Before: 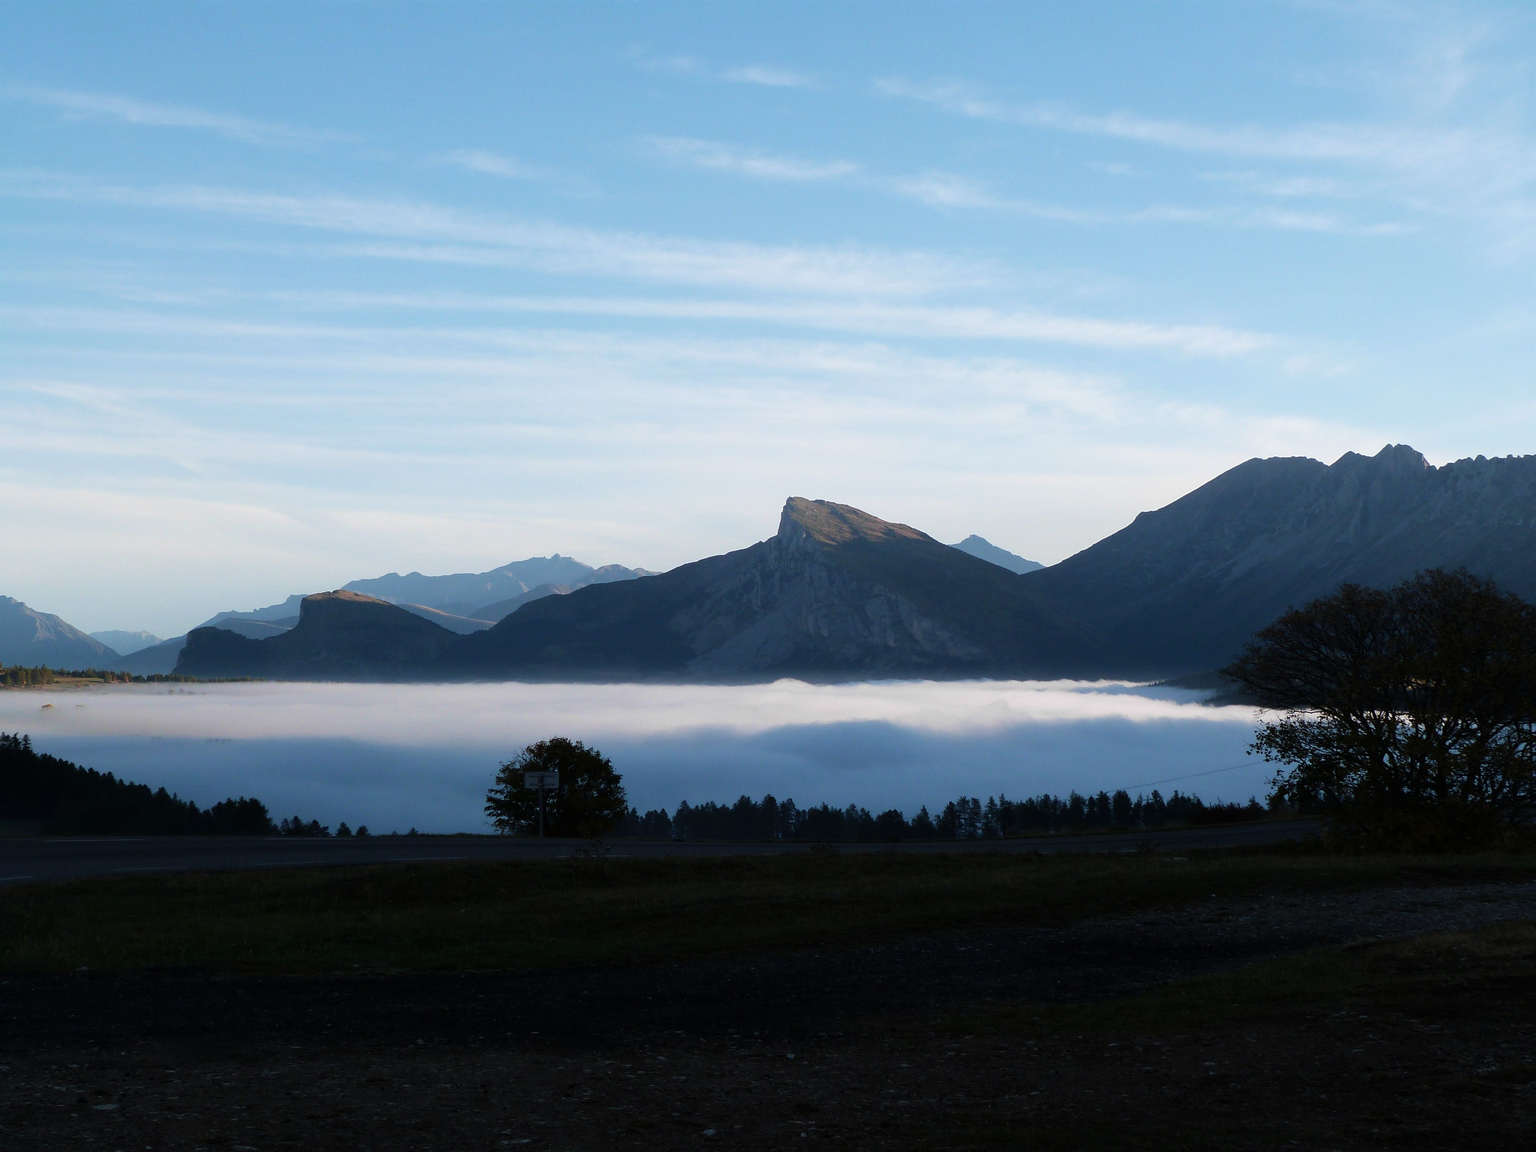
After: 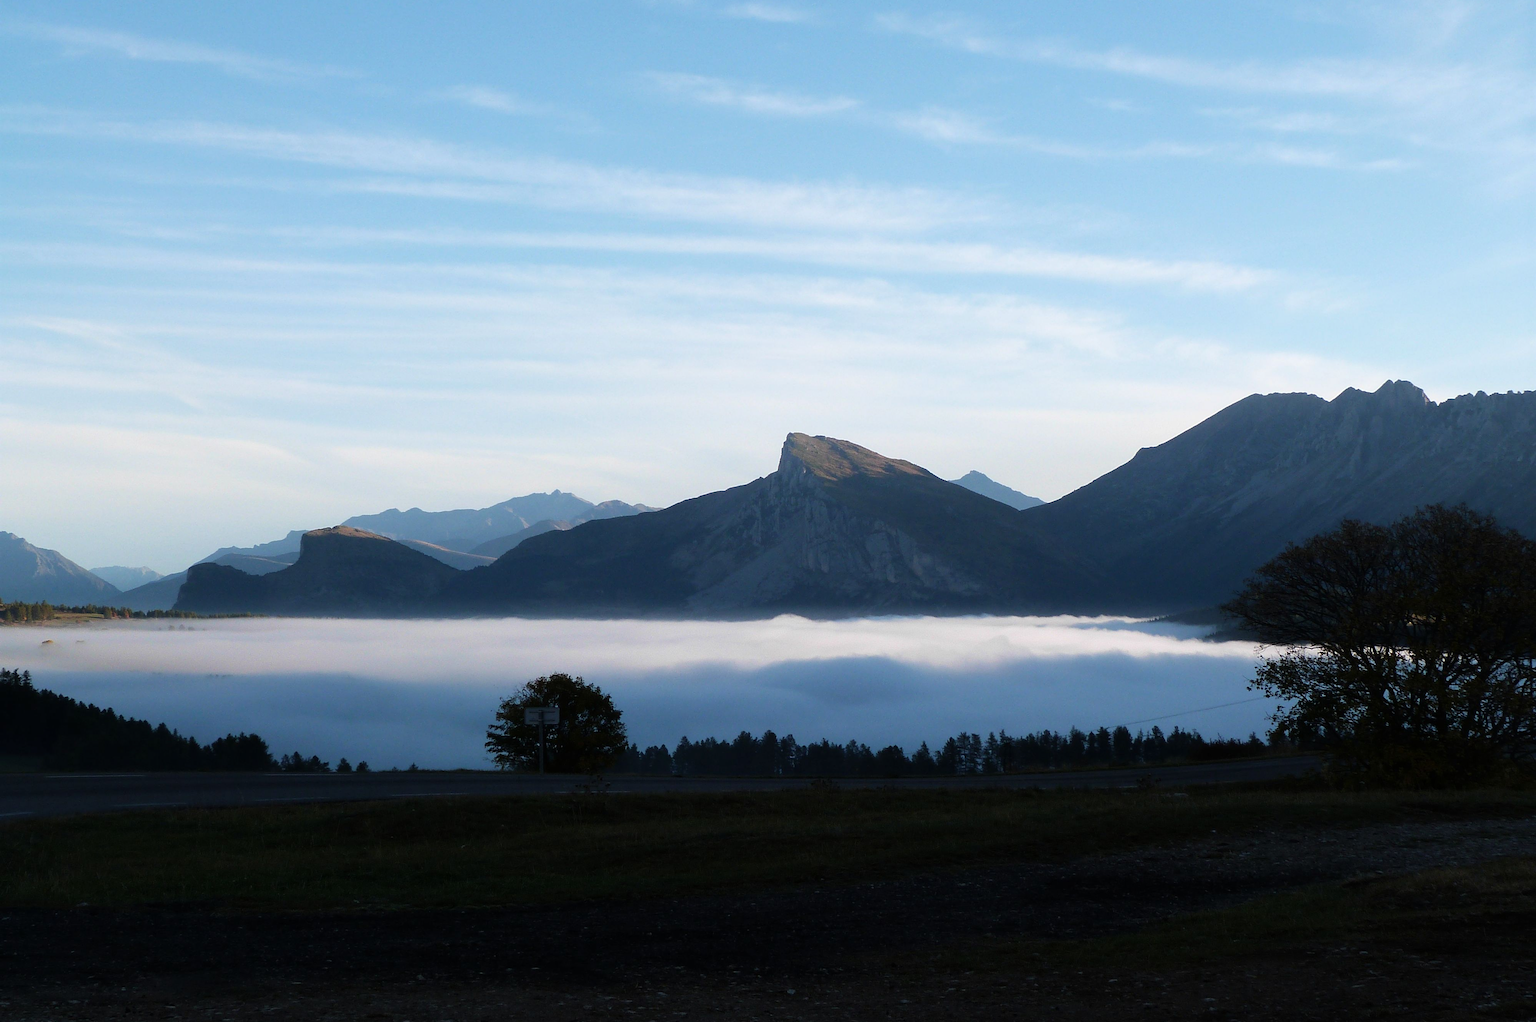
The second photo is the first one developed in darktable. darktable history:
exposure: exposure 0.081 EV, compensate highlight preservation false
crop and rotate: top 5.609%, bottom 5.609%
white balance: emerald 1
